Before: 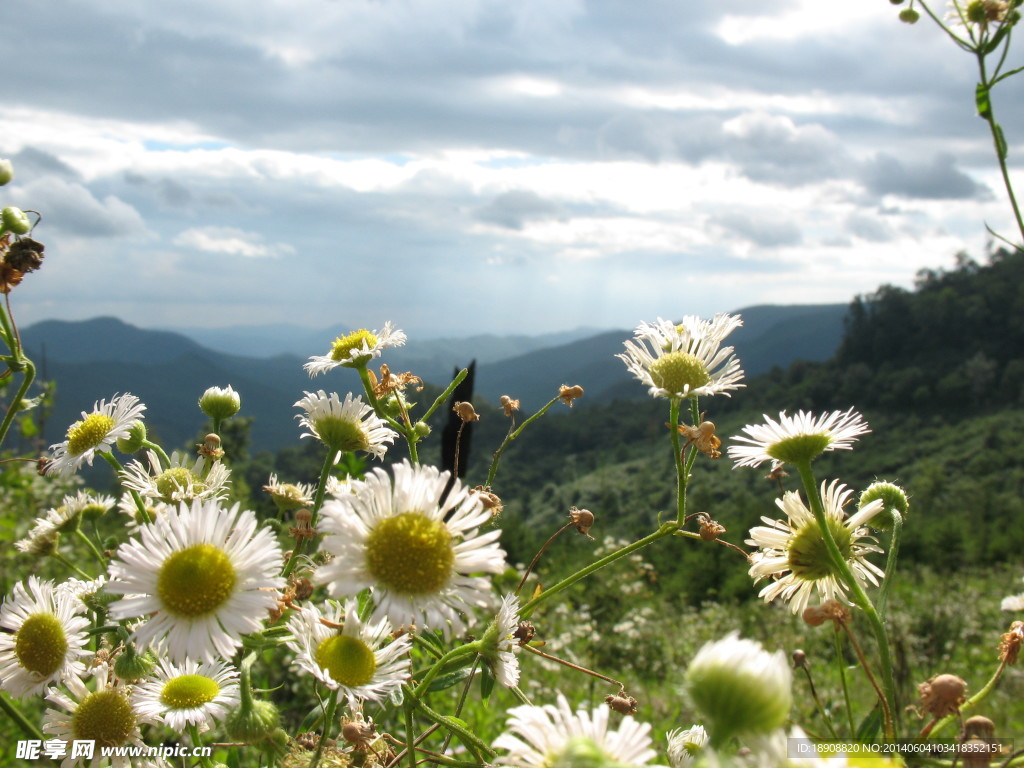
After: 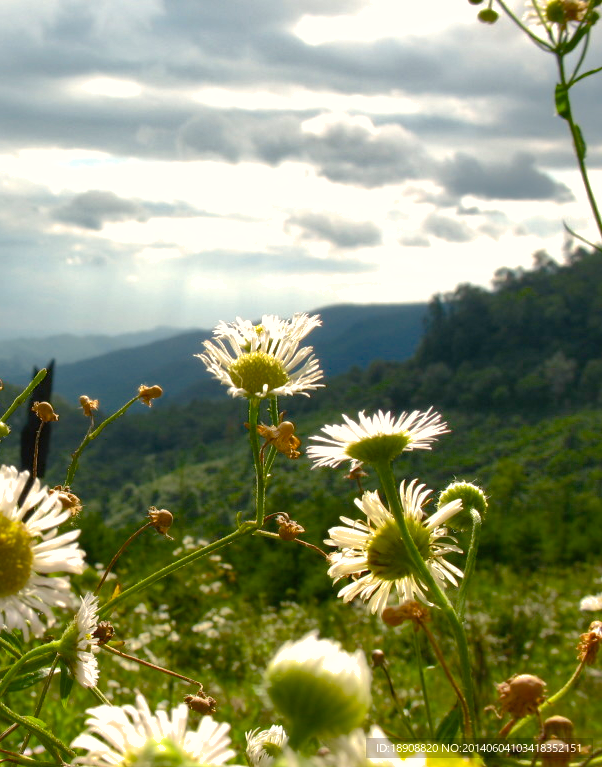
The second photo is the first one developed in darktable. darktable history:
color balance rgb: highlights gain › chroma 3.079%, highlights gain › hue 76.51°, perceptual saturation grading › global saturation 20.188%, perceptual saturation grading › highlights -19.932%, perceptual saturation grading › shadows 29.872%, perceptual brilliance grading › global brilliance 15.129%, perceptual brilliance grading › shadows -35.591%, saturation formula JzAzBz (2021)
shadows and highlights: on, module defaults
tone equalizer: -7 EV 0.194 EV, -6 EV 0.144 EV, -5 EV 0.076 EV, -4 EV 0.073 EV, -2 EV -0.019 EV, -1 EV -0.046 EV, +0 EV -0.067 EV, smoothing diameter 24.83%, edges refinement/feathering 12.77, preserve details guided filter
crop: left 41.146%
